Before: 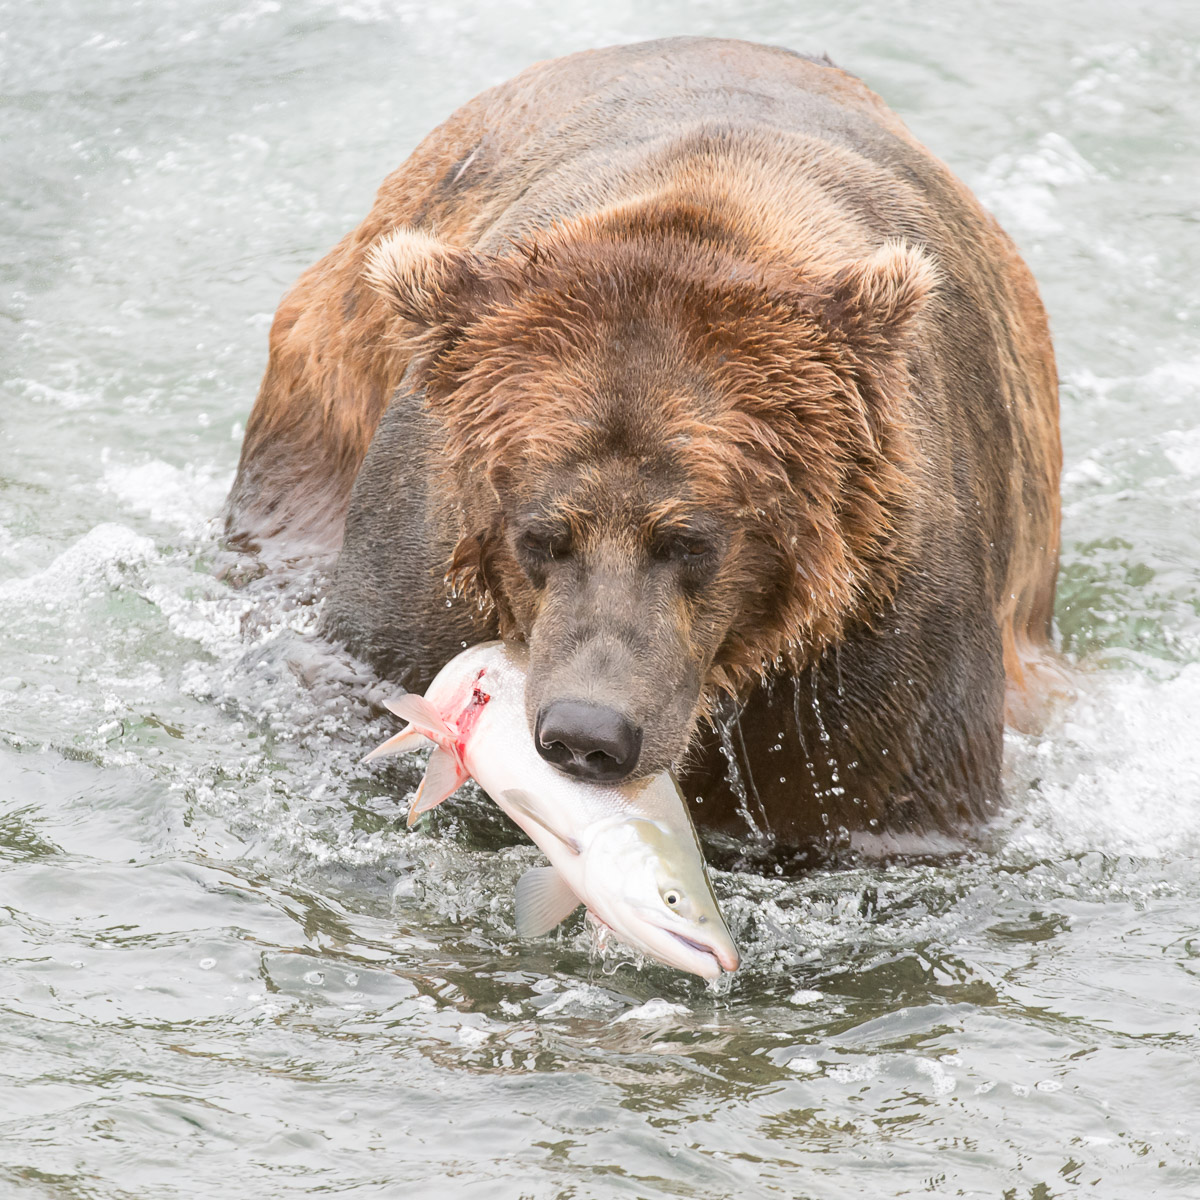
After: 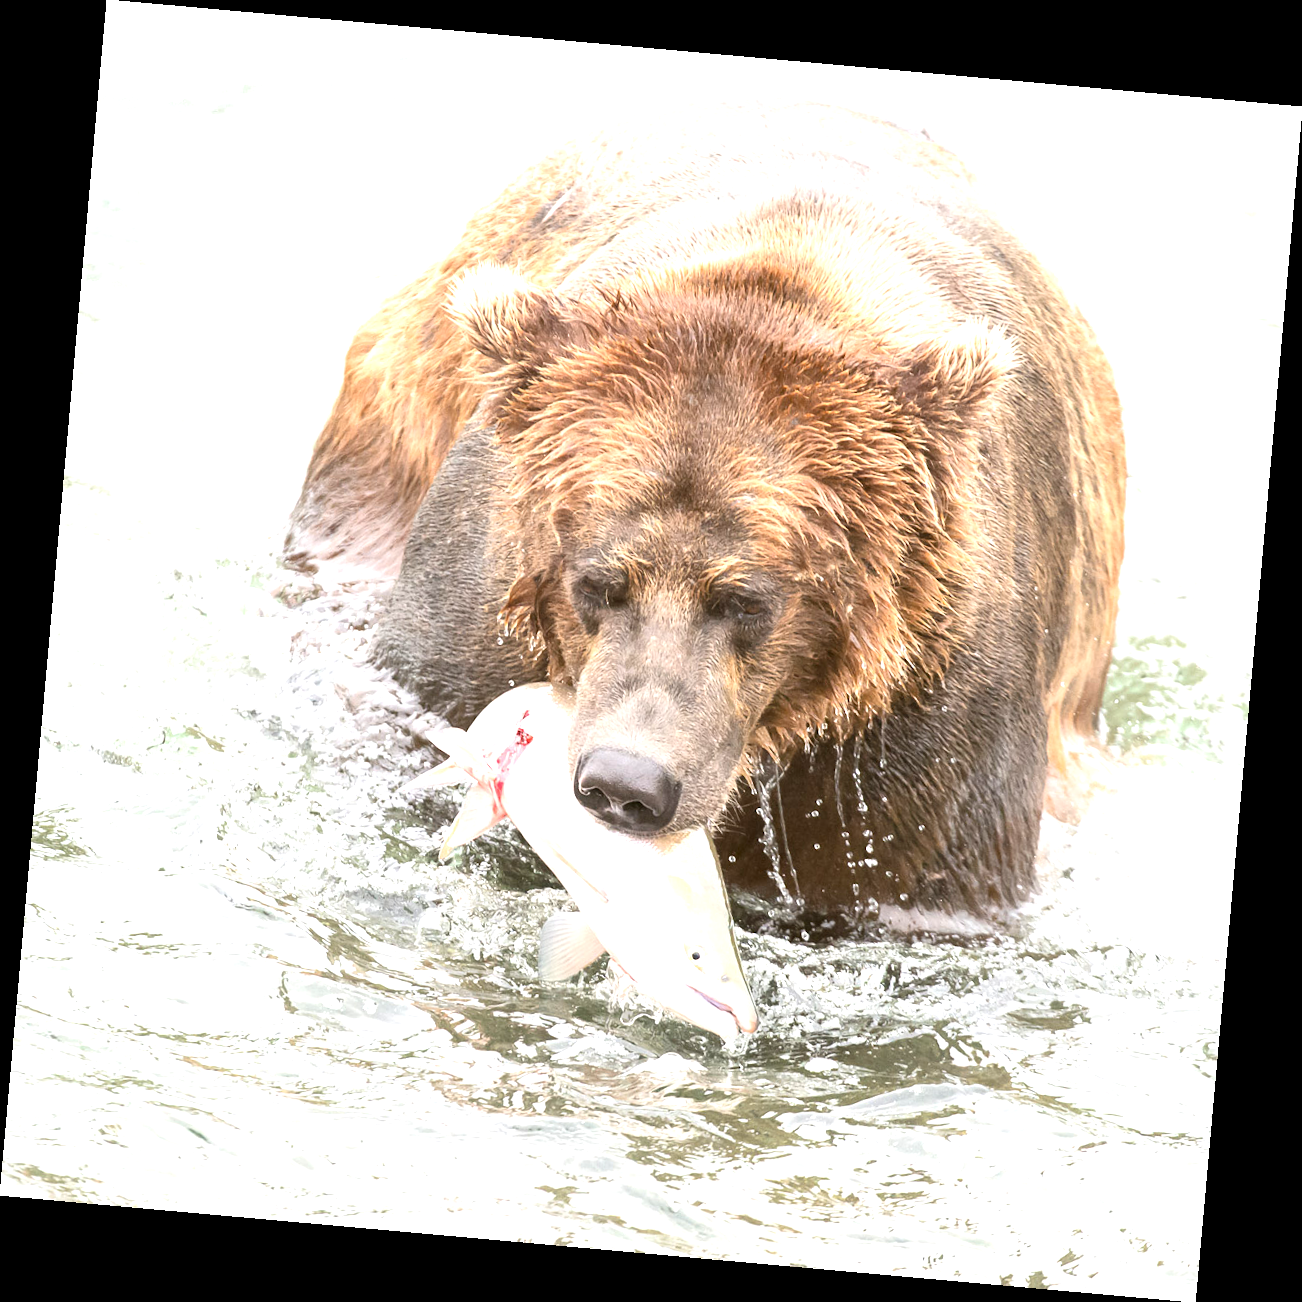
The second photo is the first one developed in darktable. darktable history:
contrast brightness saturation: contrast 0.08, saturation 0.02
exposure: exposure 1.061 EV, compensate highlight preservation false
rotate and perspective: rotation 5.12°, automatic cropping off
